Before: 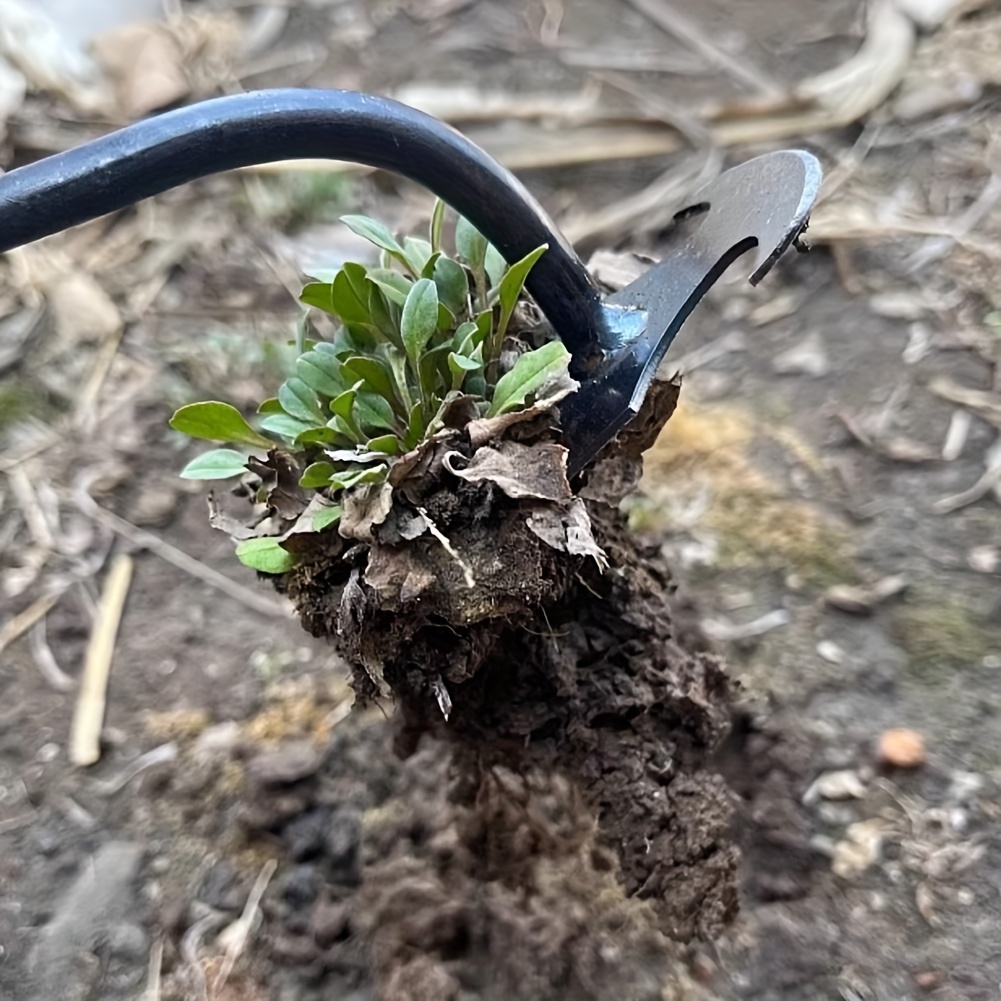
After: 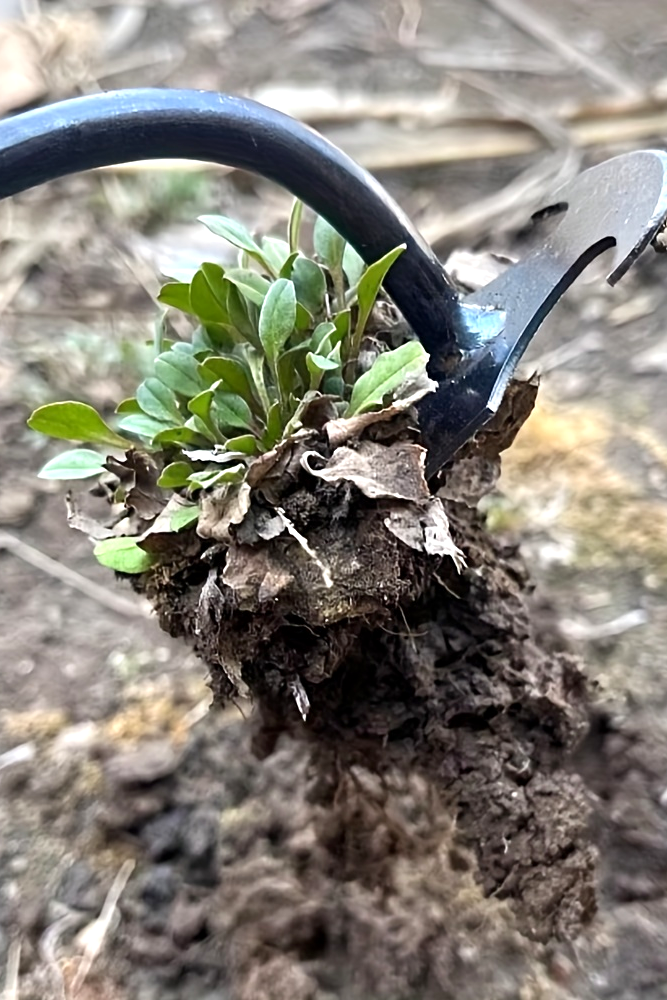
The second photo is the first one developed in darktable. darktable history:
crop and rotate: left 14.385%, right 18.948%
exposure: black level correction 0.001, exposure 0.5 EV, compensate exposure bias true, compensate highlight preservation false
